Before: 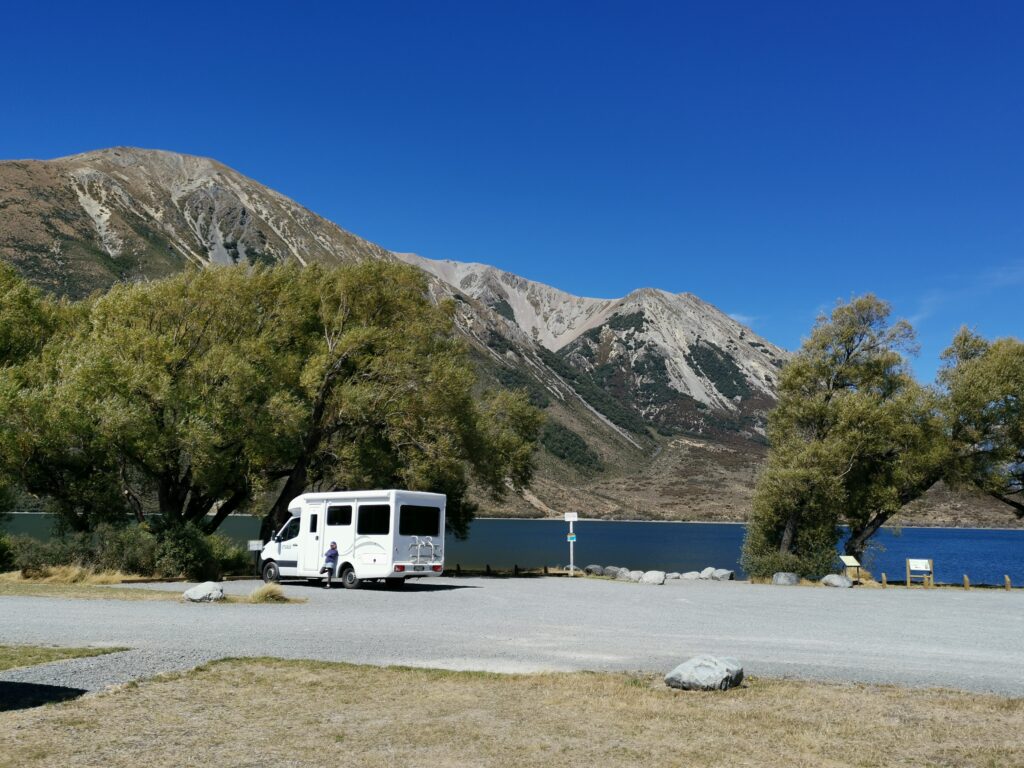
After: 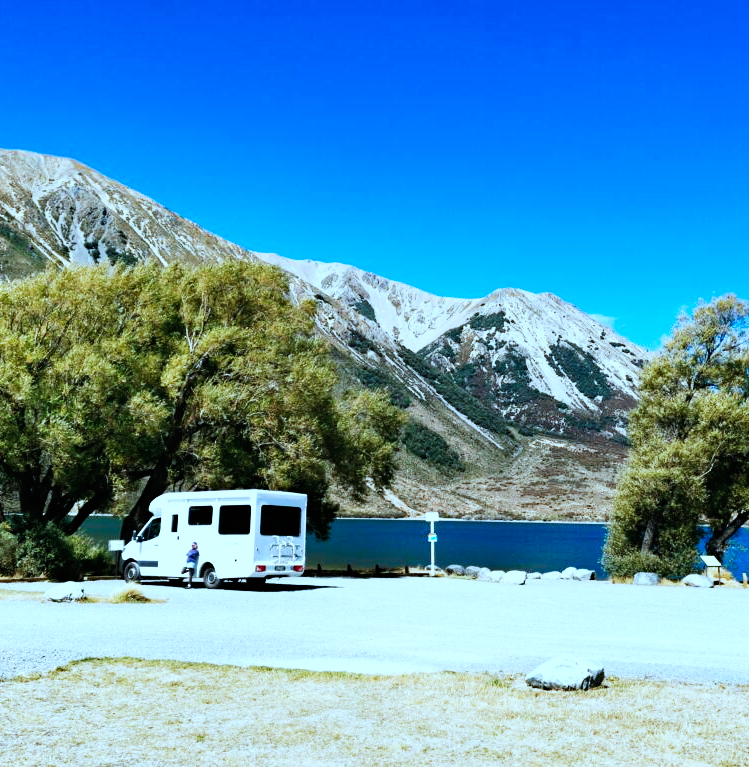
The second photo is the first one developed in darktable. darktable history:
base curve: curves: ch0 [(0, 0) (0.007, 0.004) (0.027, 0.03) (0.046, 0.07) (0.207, 0.54) (0.442, 0.872) (0.673, 0.972) (1, 1)], preserve colors none
crop: left 13.592%, right 13.234%
haze removal: compatibility mode true, adaptive false
color correction: highlights a* -9.88, highlights b* -21.14
